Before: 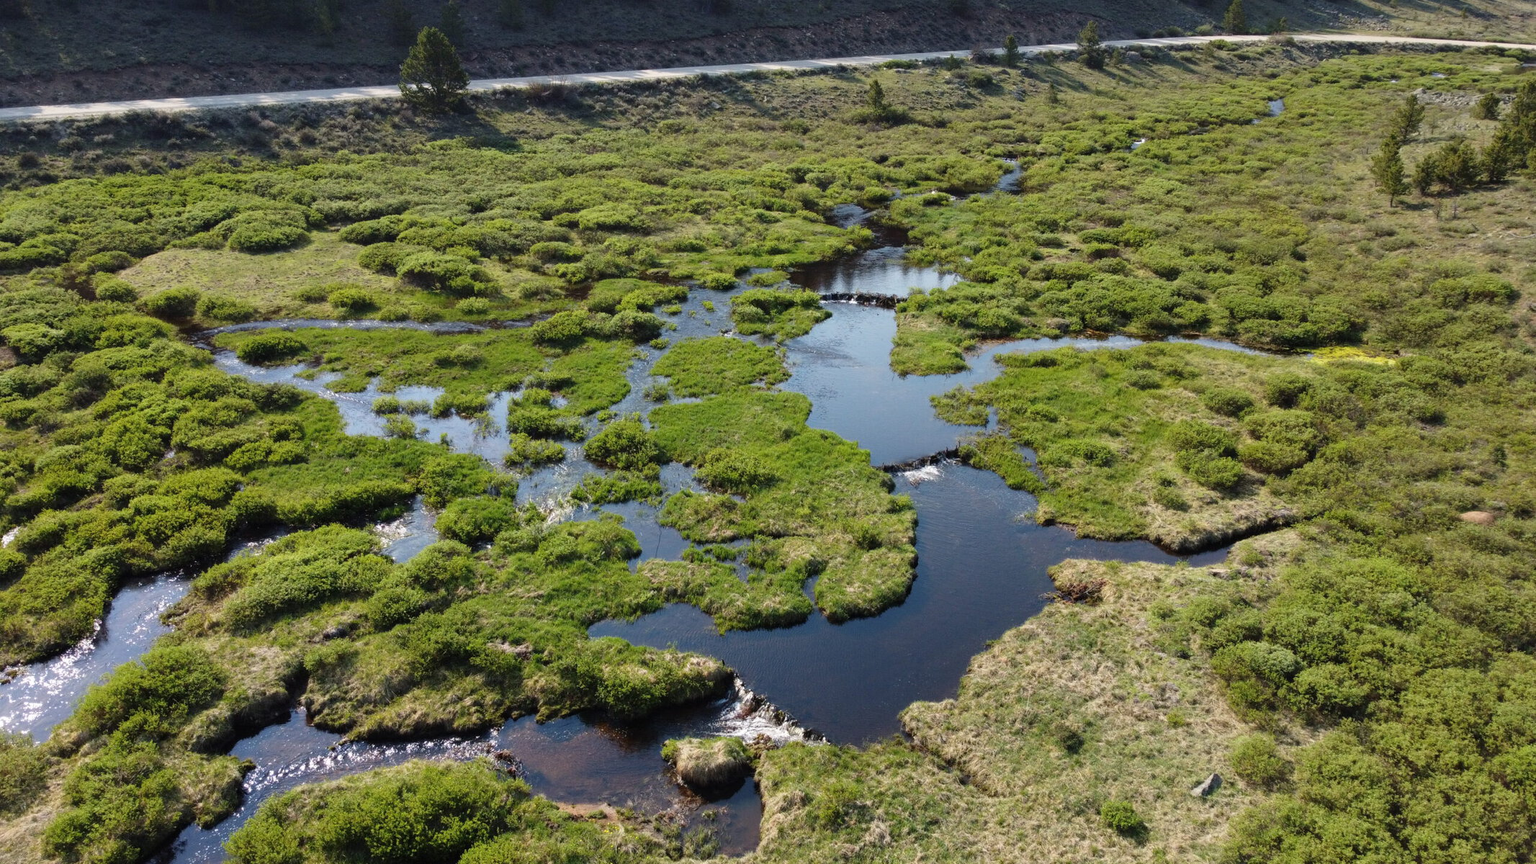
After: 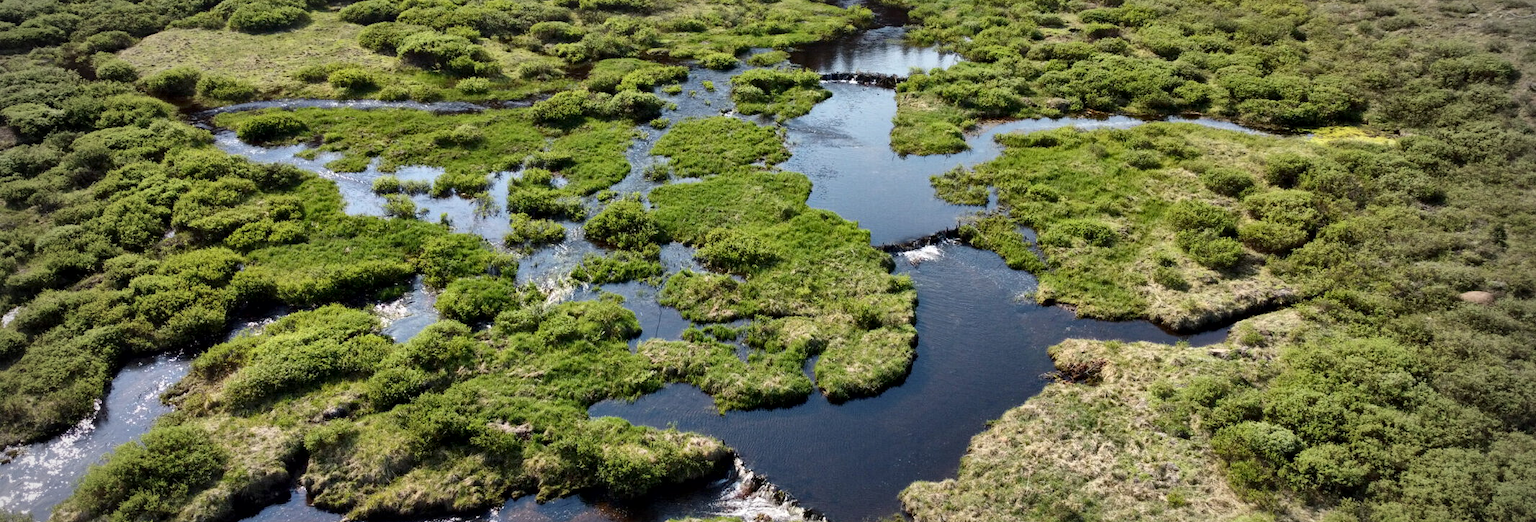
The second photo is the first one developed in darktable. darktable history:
crop and rotate: top 25.502%, bottom 14.005%
vignetting: fall-off start 71.7%
local contrast: mode bilateral grid, contrast 21, coarseness 51, detail 171%, midtone range 0.2
